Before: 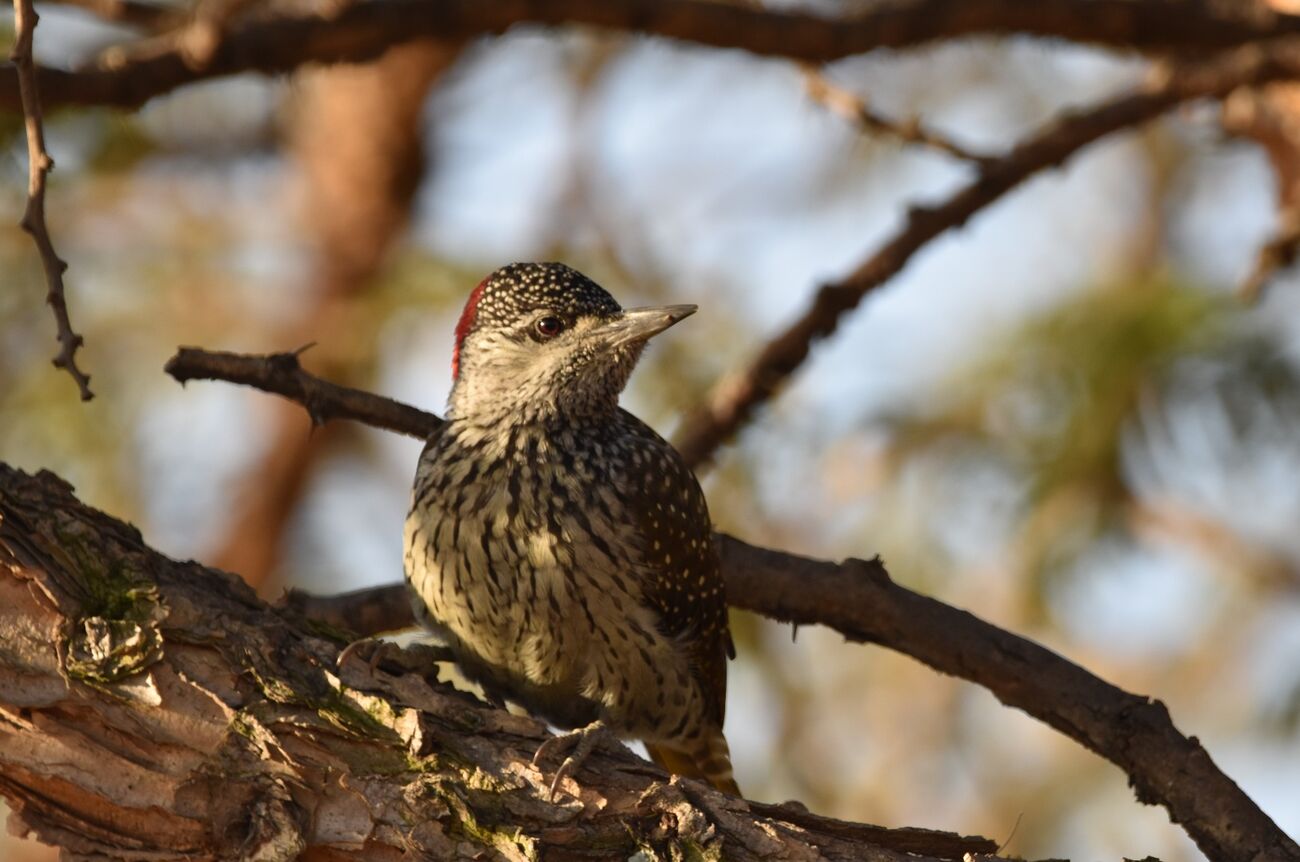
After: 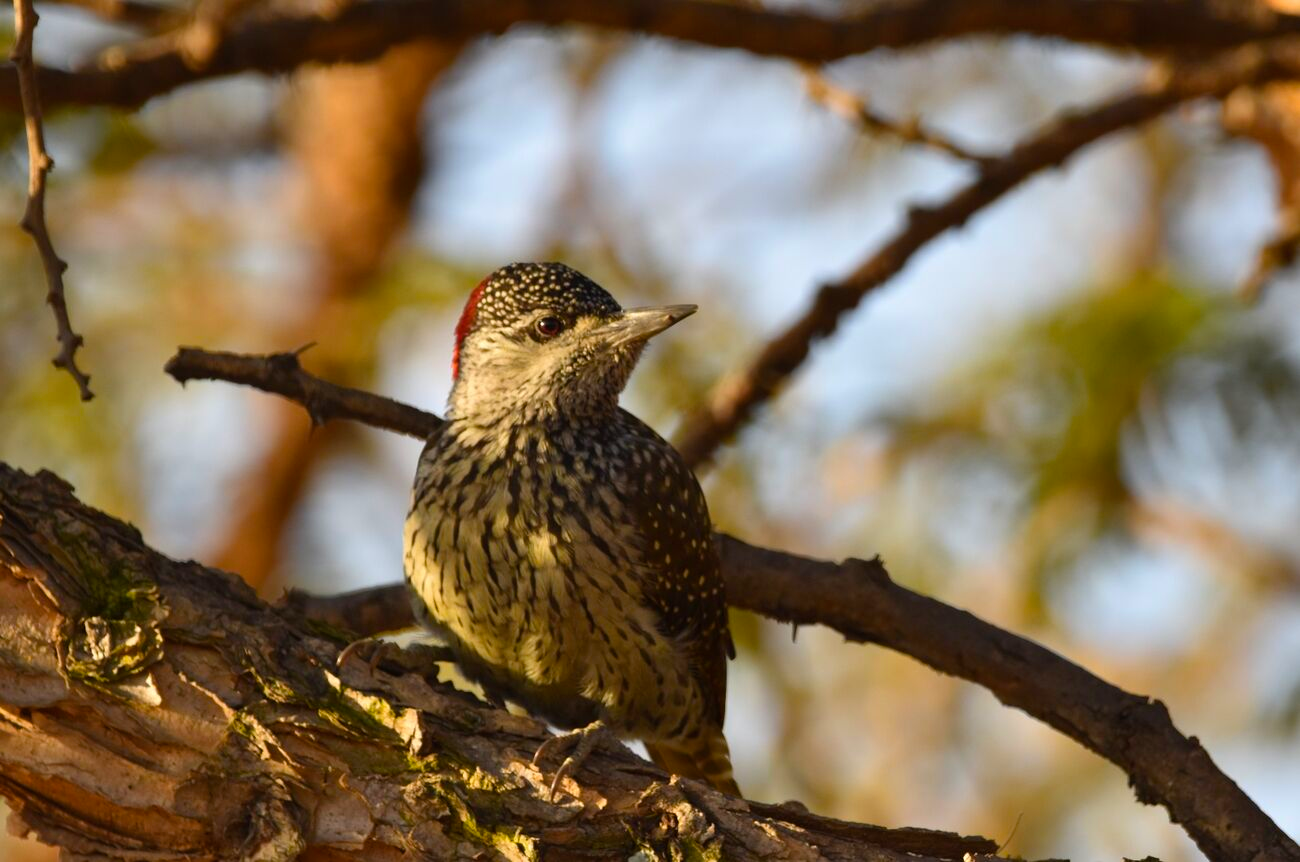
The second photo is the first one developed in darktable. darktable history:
color balance rgb: perceptual saturation grading › global saturation 25%, global vibrance 20%
